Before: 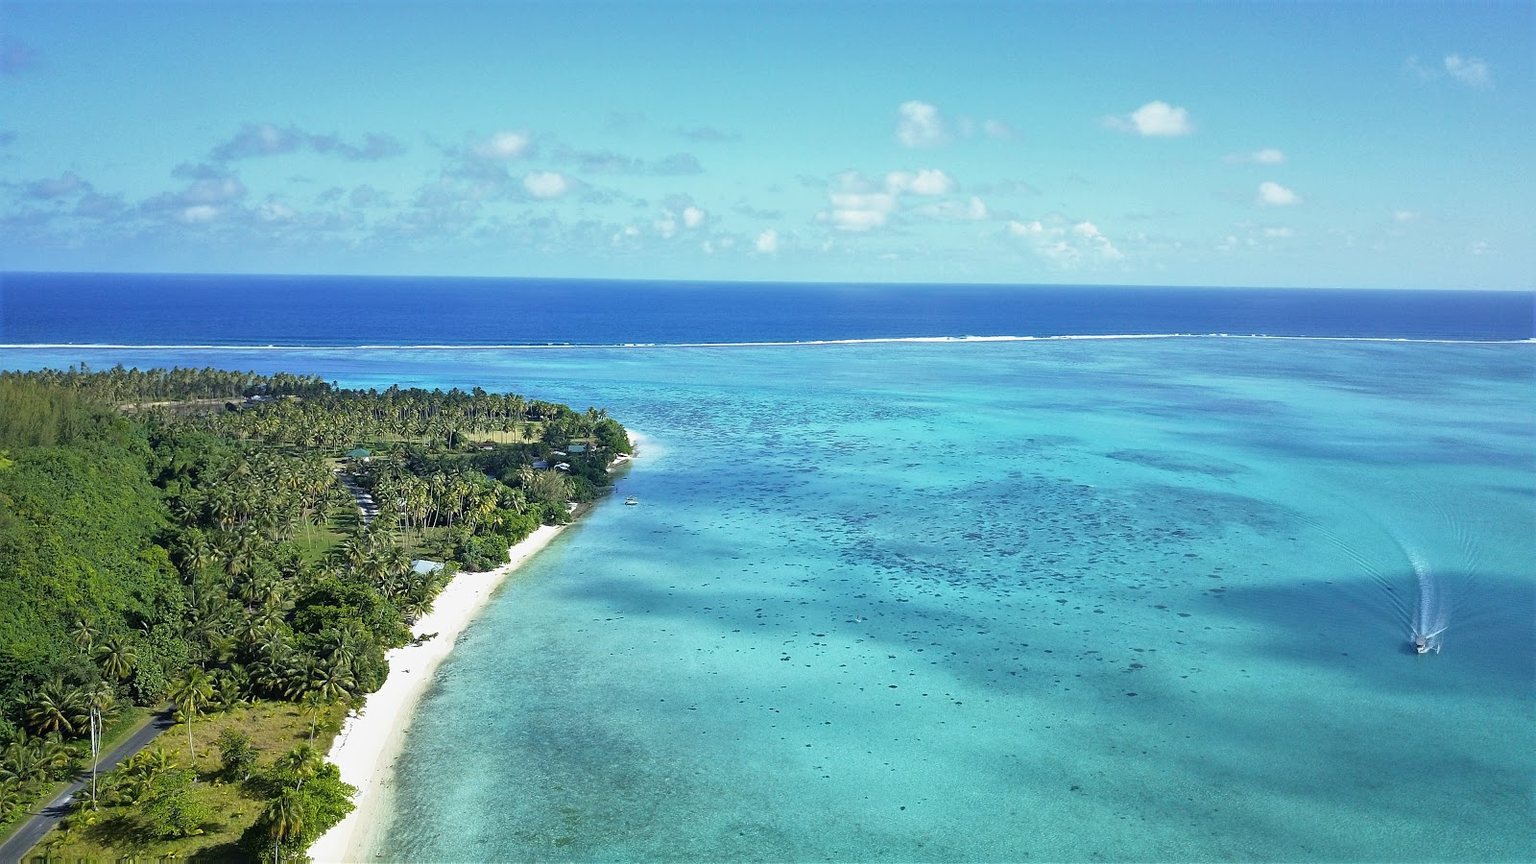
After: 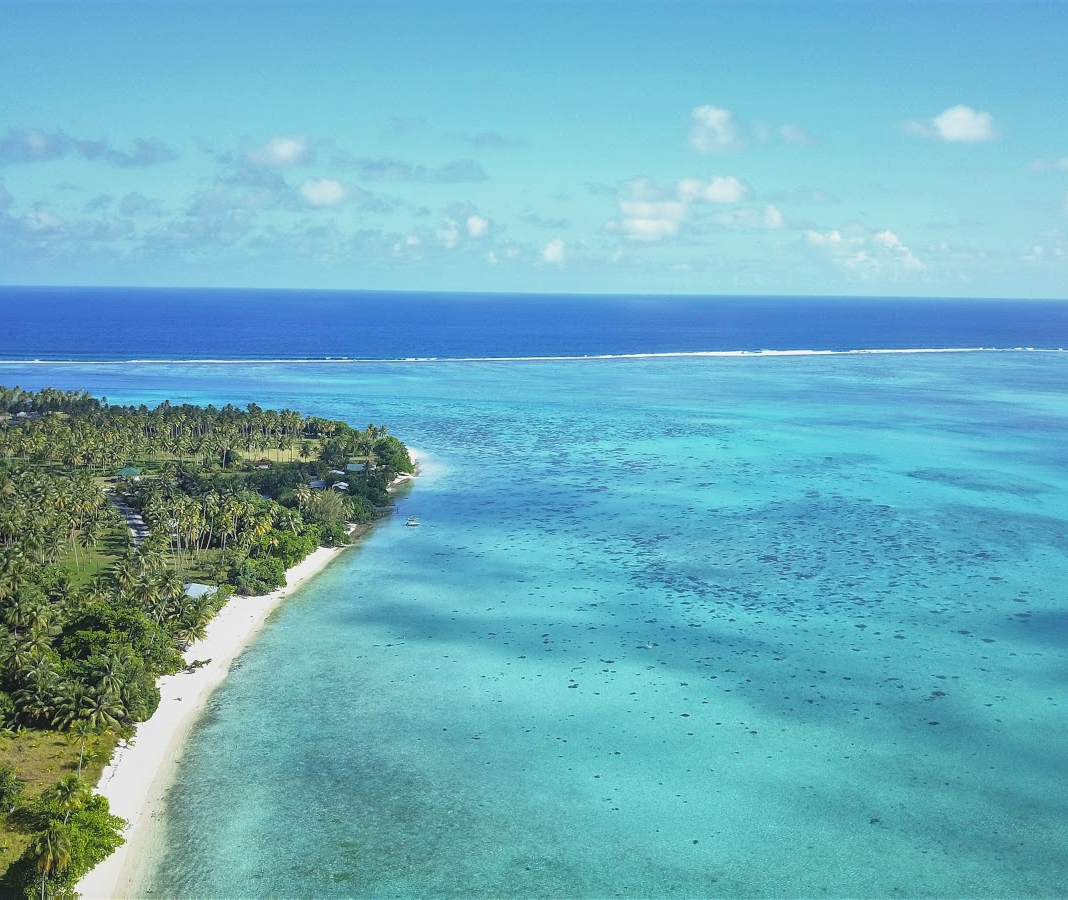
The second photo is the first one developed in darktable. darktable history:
tone curve: preserve colors none
local contrast: highlights 47%, shadows 5%, detail 100%
crop: left 15.366%, right 17.854%
levels: mode automatic
